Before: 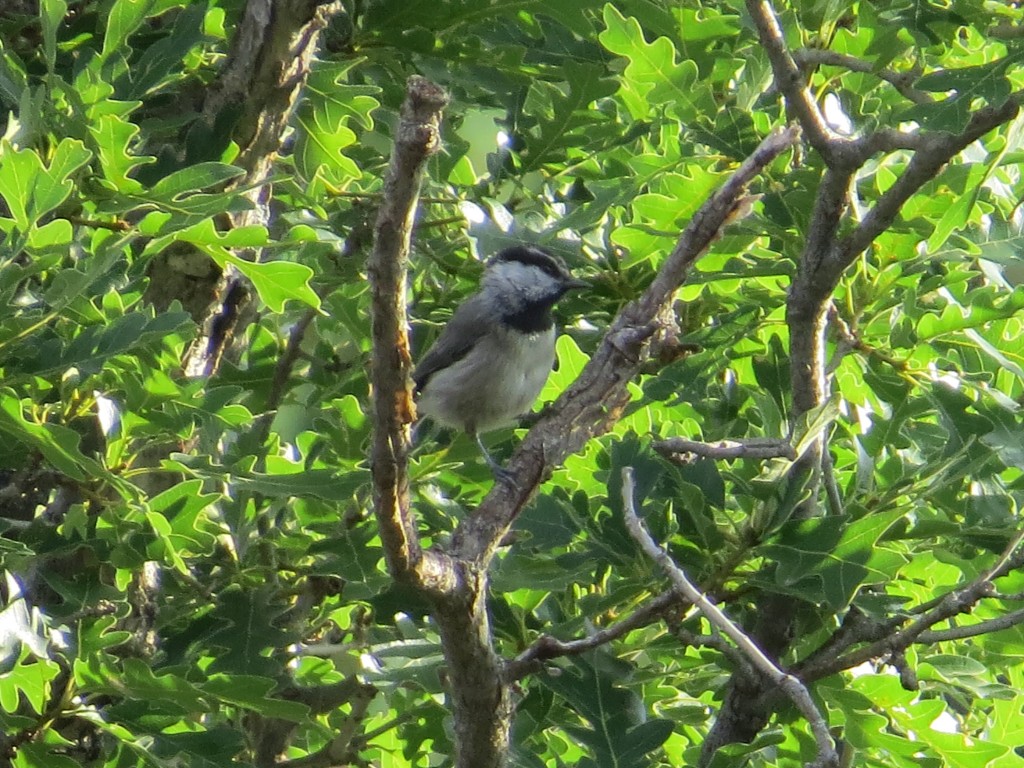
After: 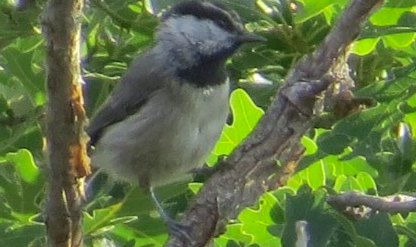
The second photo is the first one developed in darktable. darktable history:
crop: left 31.853%, top 32.089%, right 27.453%, bottom 35.634%
shadows and highlights: on, module defaults
